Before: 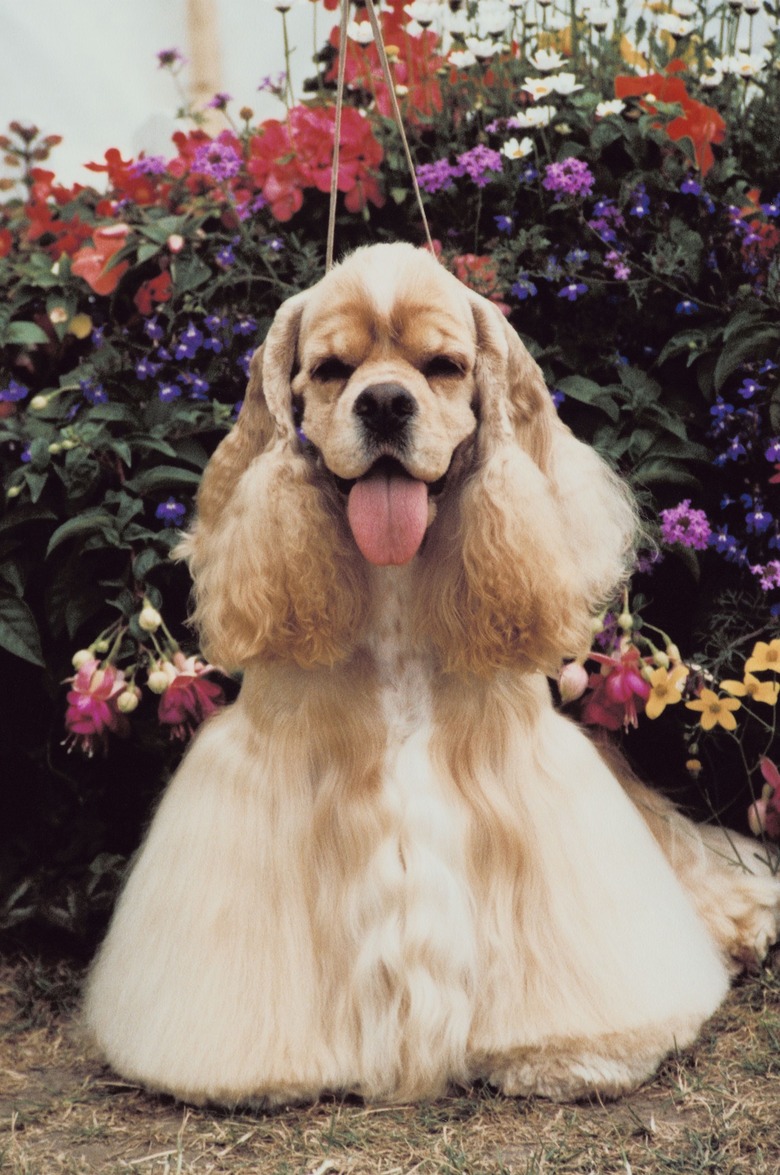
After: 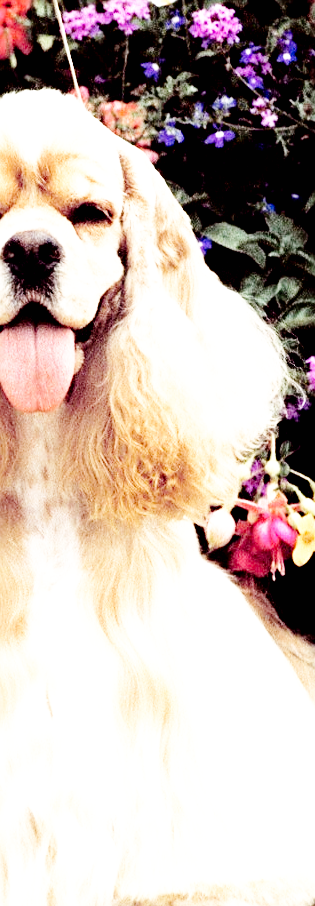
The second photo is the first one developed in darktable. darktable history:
sharpen: on, module defaults
base curve: curves: ch0 [(0, 0) (0, 0) (0.002, 0.001) (0.008, 0.003) (0.019, 0.011) (0.037, 0.037) (0.064, 0.11) (0.102, 0.232) (0.152, 0.379) (0.216, 0.524) (0.296, 0.665) (0.394, 0.789) (0.512, 0.881) (0.651, 0.945) (0.813, 0.986) (1, 1)], preserve colors none
crop: left 45.383%, top 13.039%, right 14.18%, bottom 9.833%
contrast brightness saturation: brightness -0.088
local contrast: mode bilateral grid, contrast 99, coarseness 99, detail 95%, midtone range 0.2
exposure: black level correction 0.01, exposure 1 EV, compensate highlight preservation false
